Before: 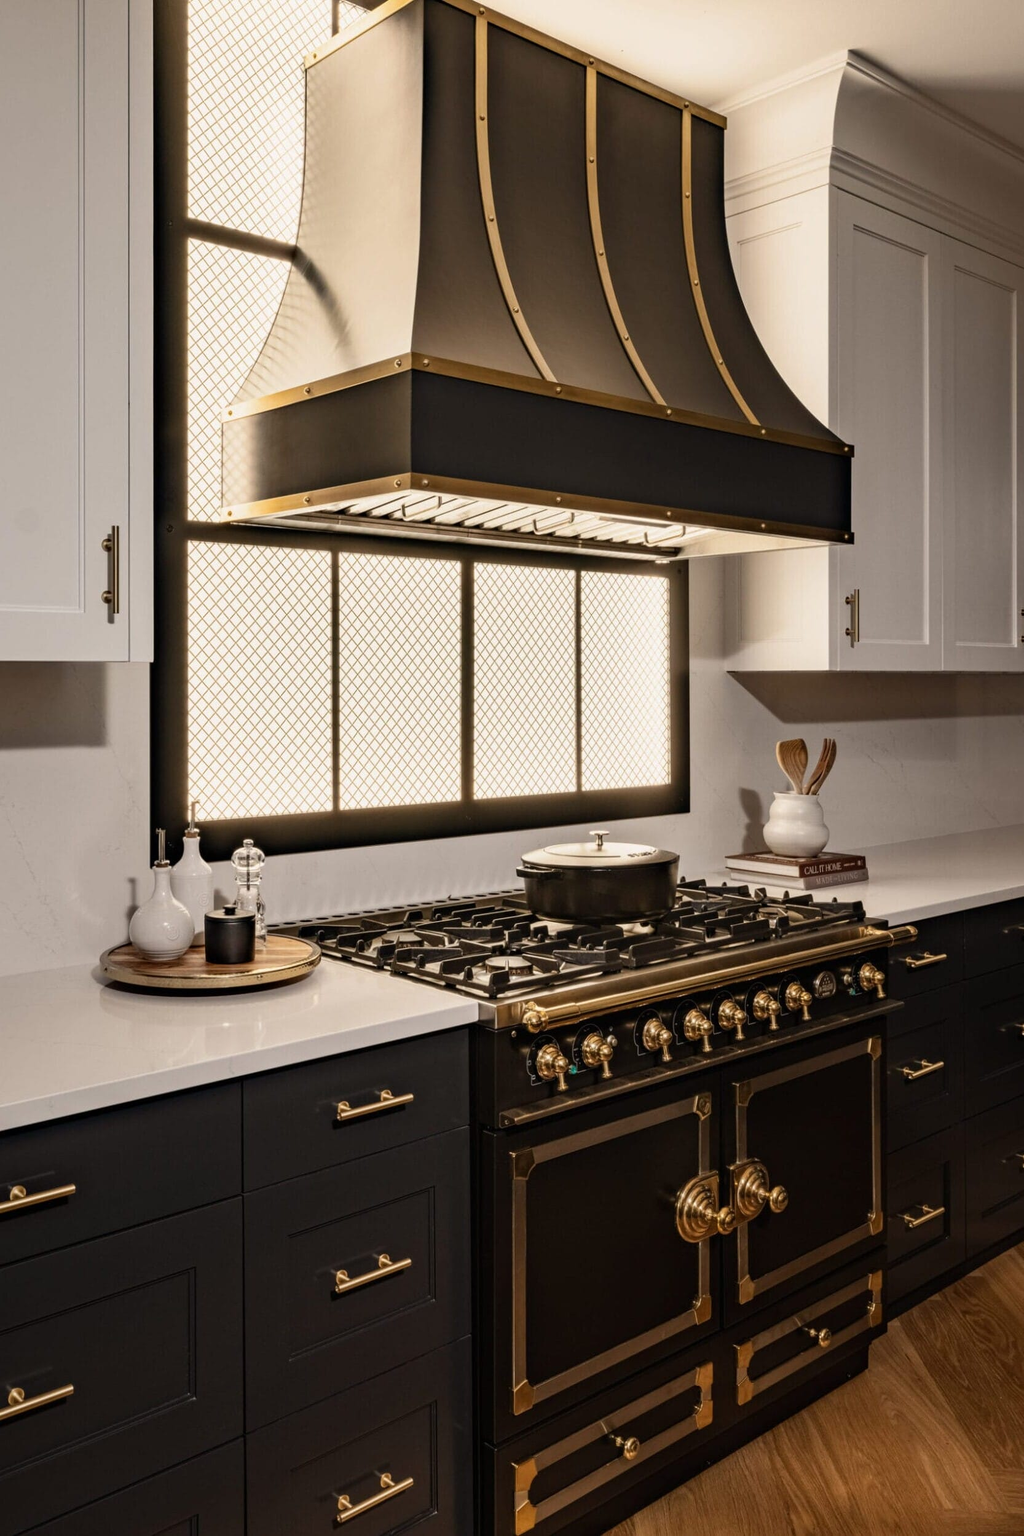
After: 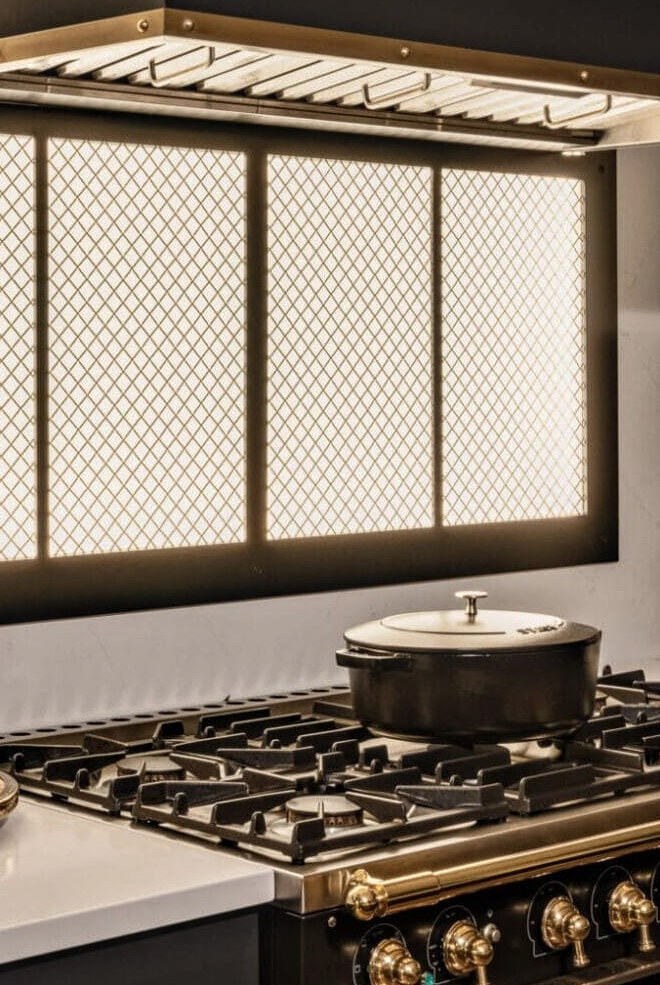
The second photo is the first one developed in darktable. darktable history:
crop: left 30.258%, top 30.45%, right 30.076%, bottom 30.138%
local contrast: on, module defaults
base curve: curves: ch0 [(0, 0) (0.303, 0.277) (1, 1)]
